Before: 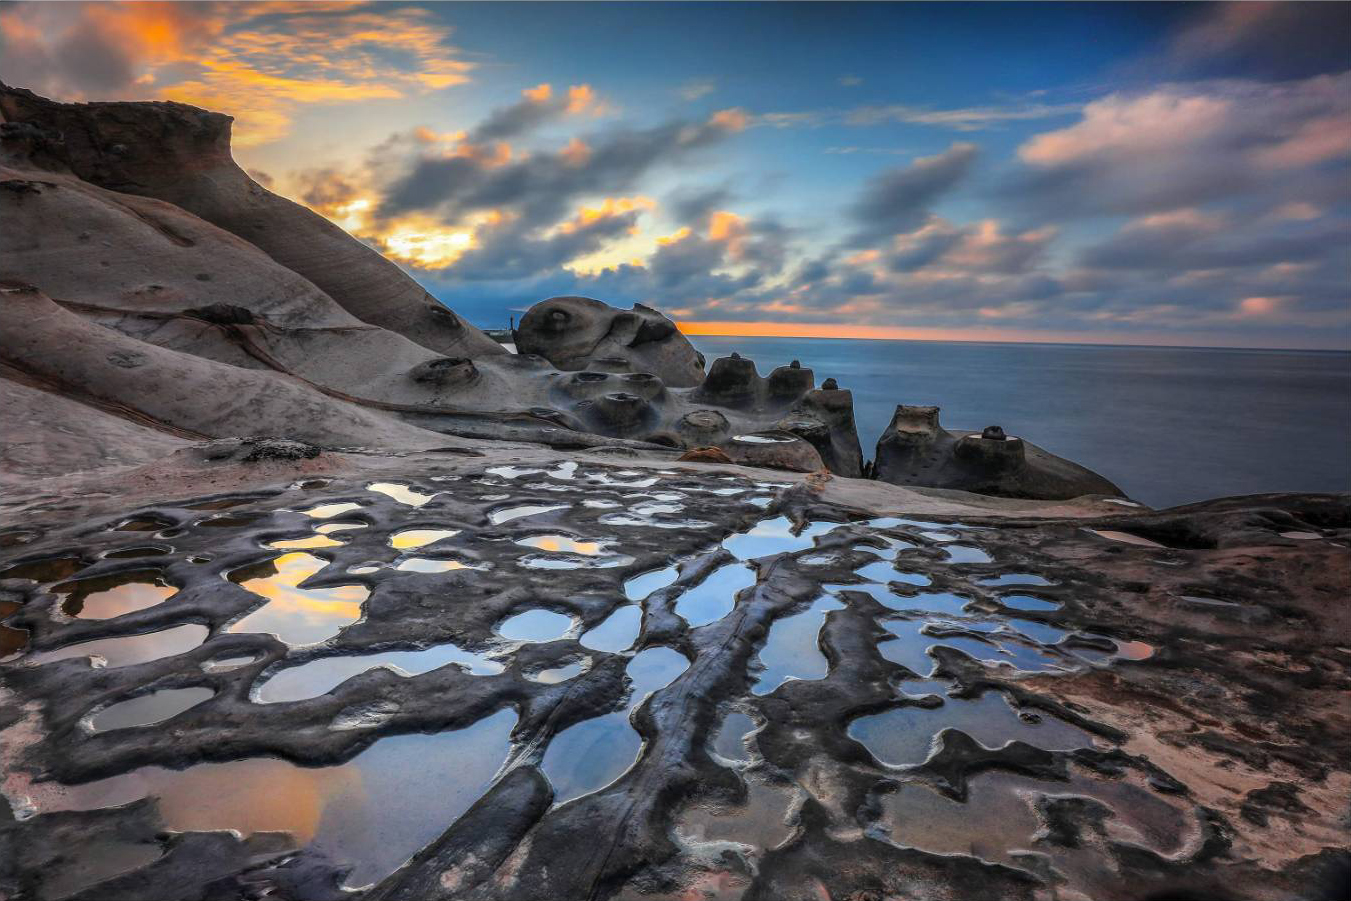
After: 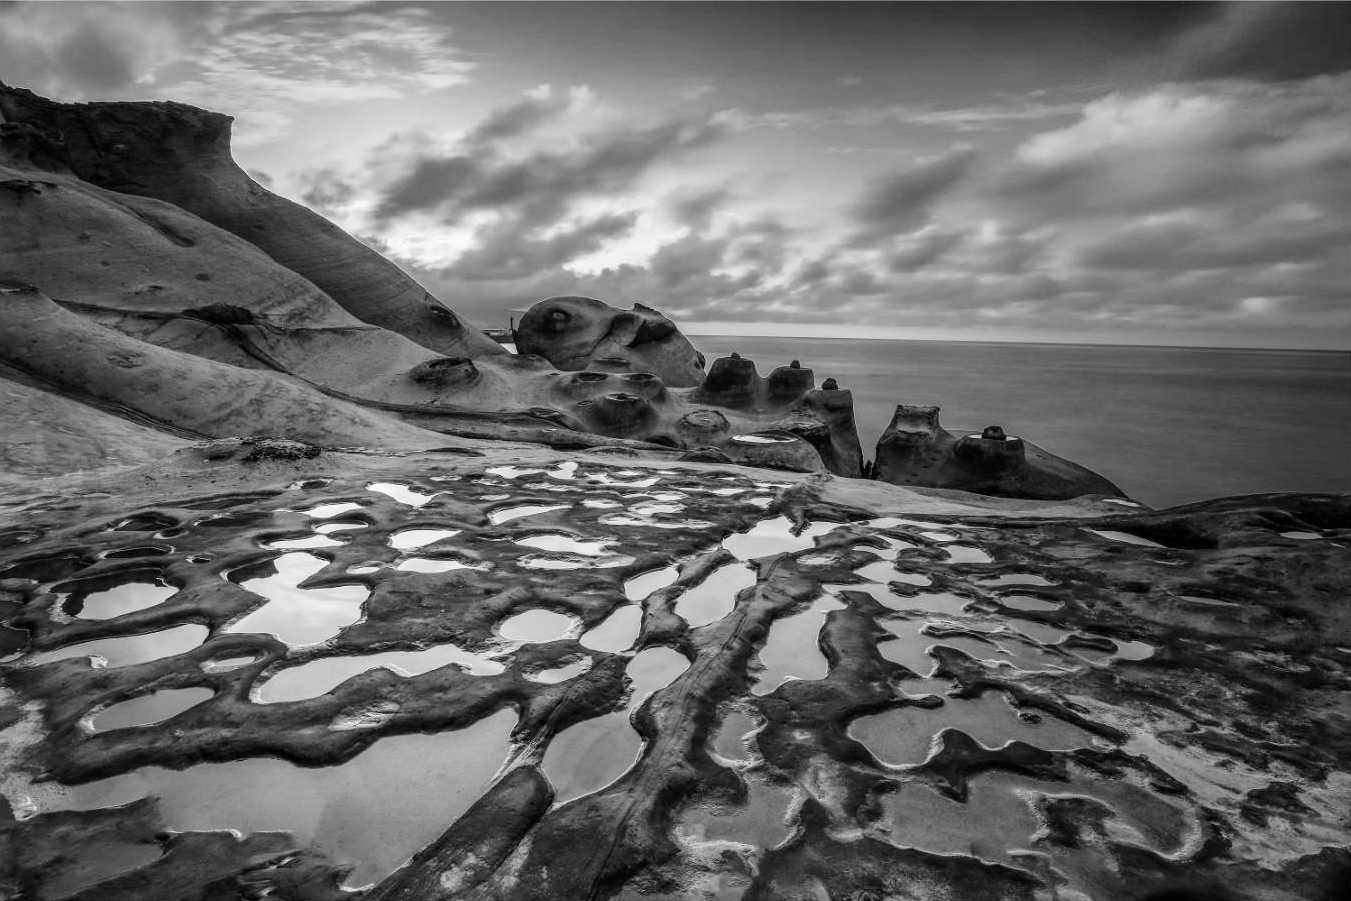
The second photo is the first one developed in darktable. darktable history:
monochrome: size 1
tone curve: curves: ch0 [(0, 0) (0.004, 0.001) (0.133, 0.112) (0.325, 0.362) (0.832, 0.893) (1, 1)], color space Lab, linked channels, preserve colors none
